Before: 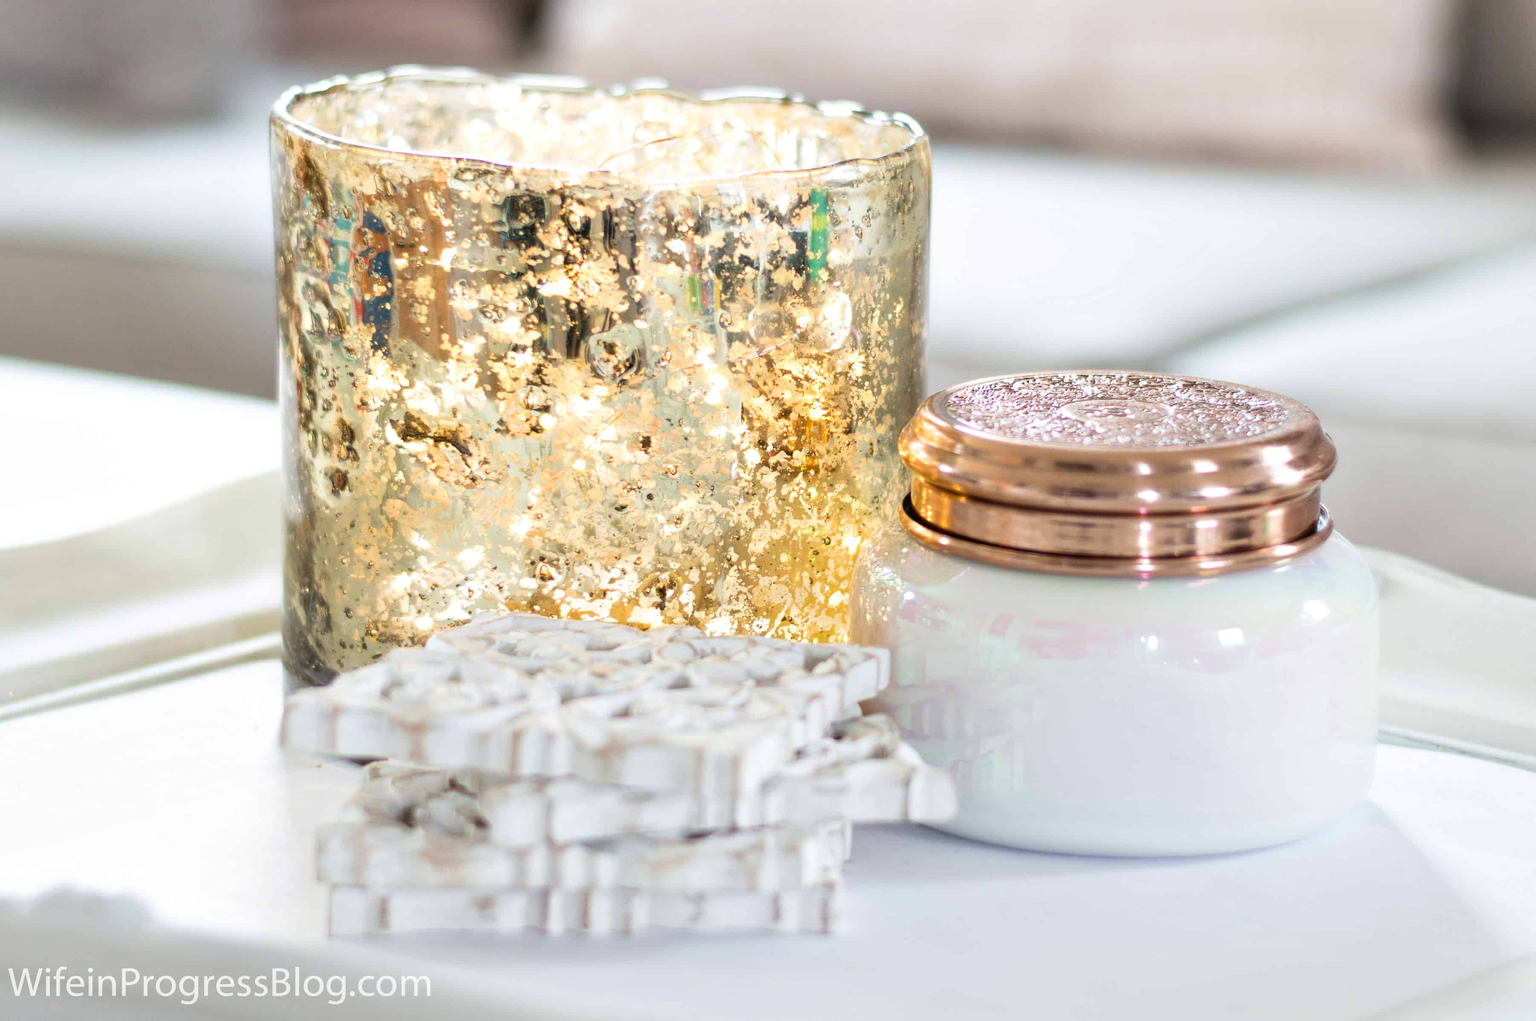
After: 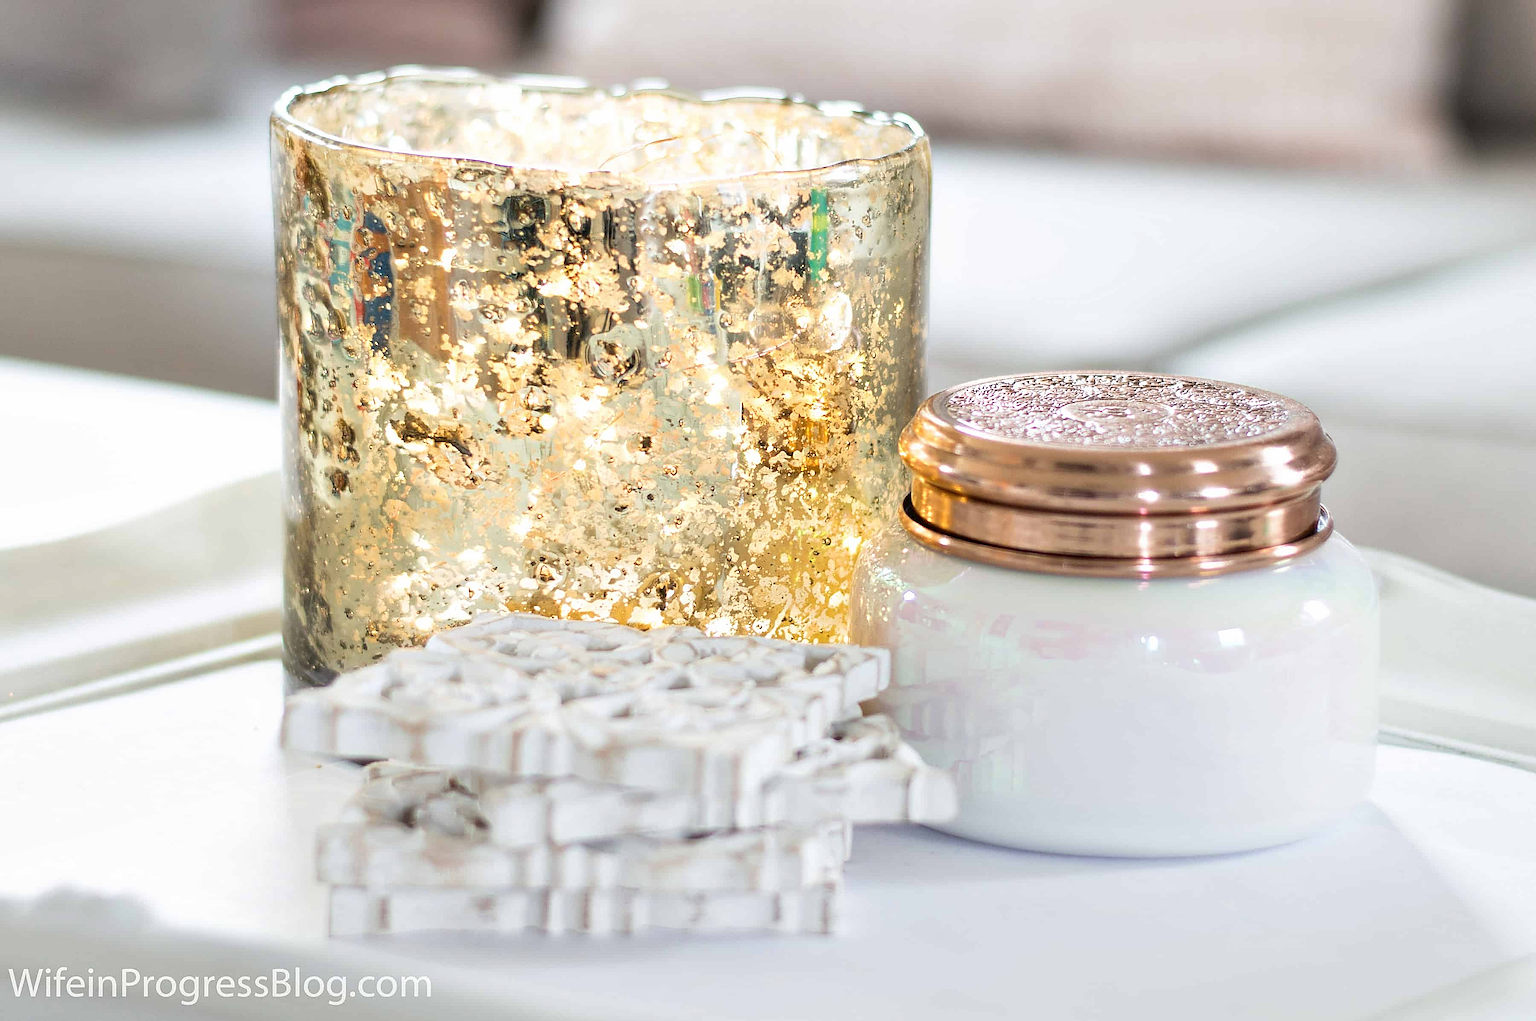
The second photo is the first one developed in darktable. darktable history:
sharpen: radius 1.685, amount 1.294
color balance: contrast -0.5%
